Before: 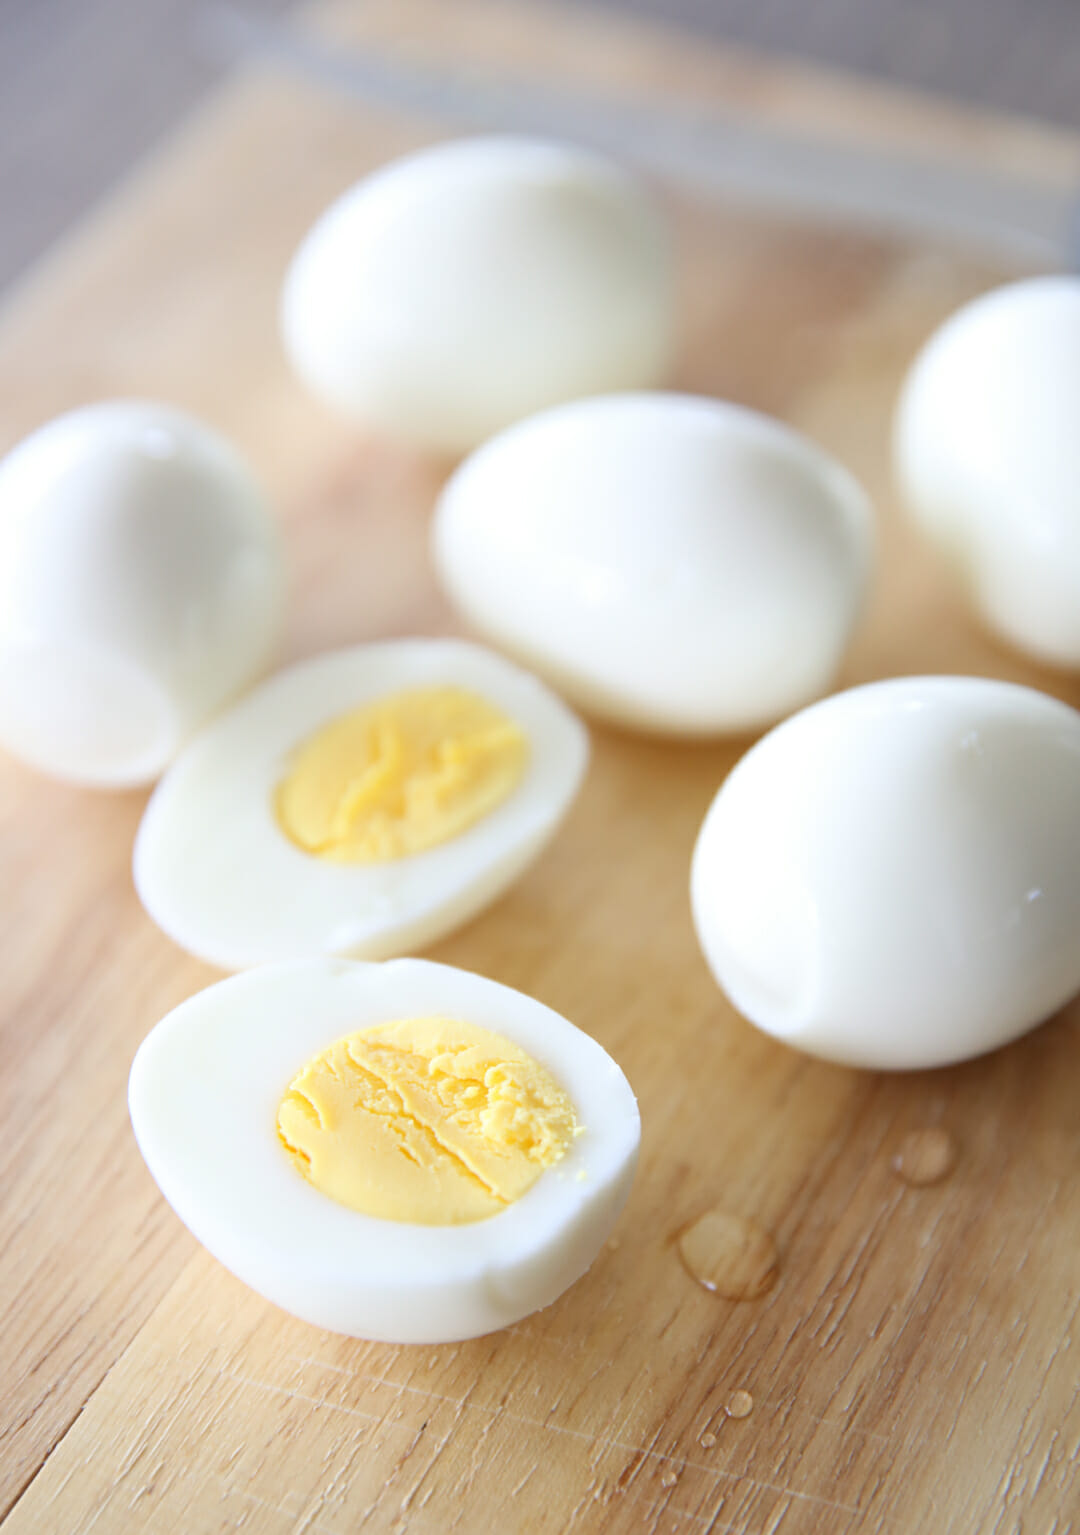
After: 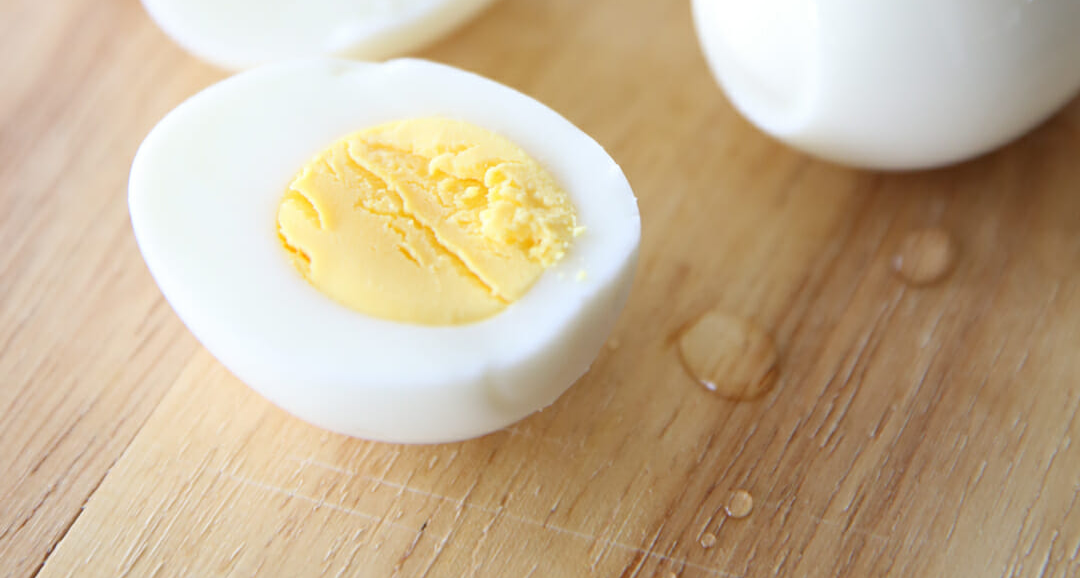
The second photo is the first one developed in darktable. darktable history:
crop and rotate: top 58.632%, bottom 3.705%
